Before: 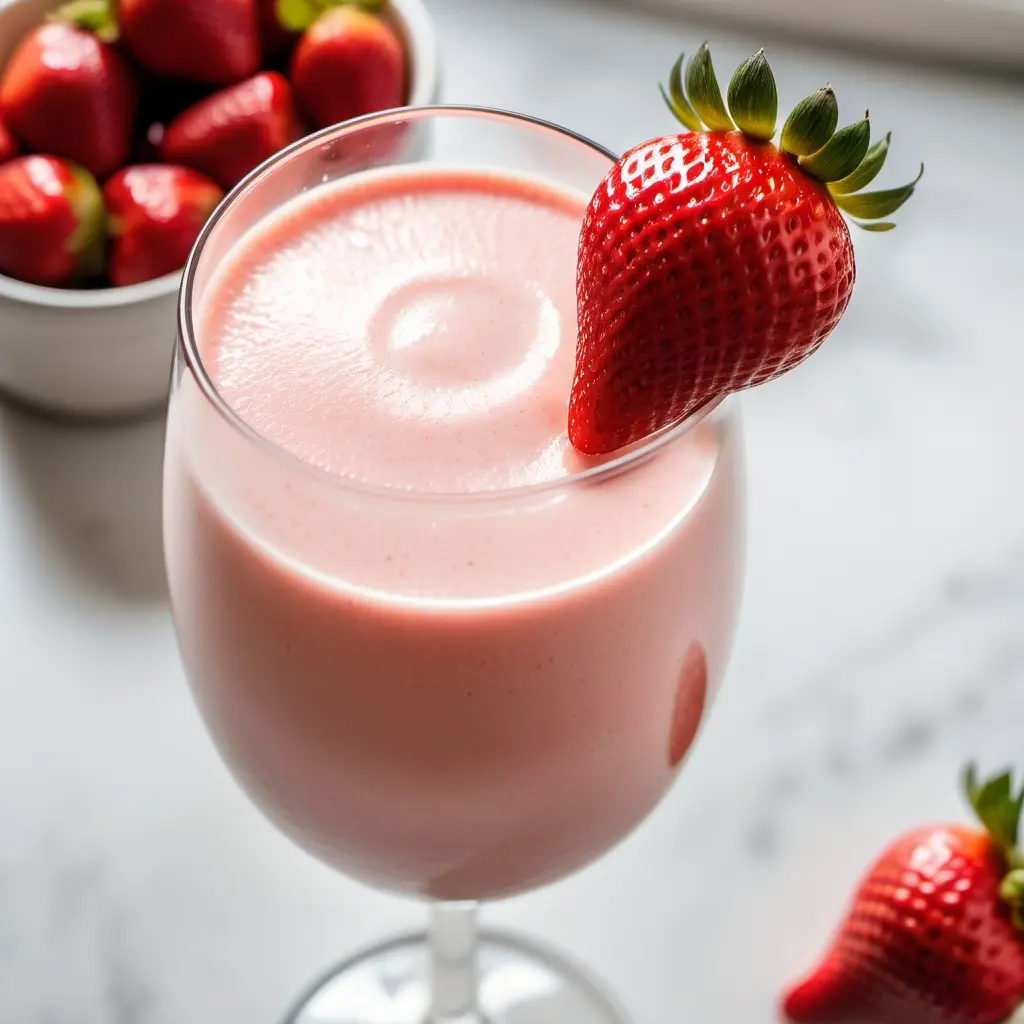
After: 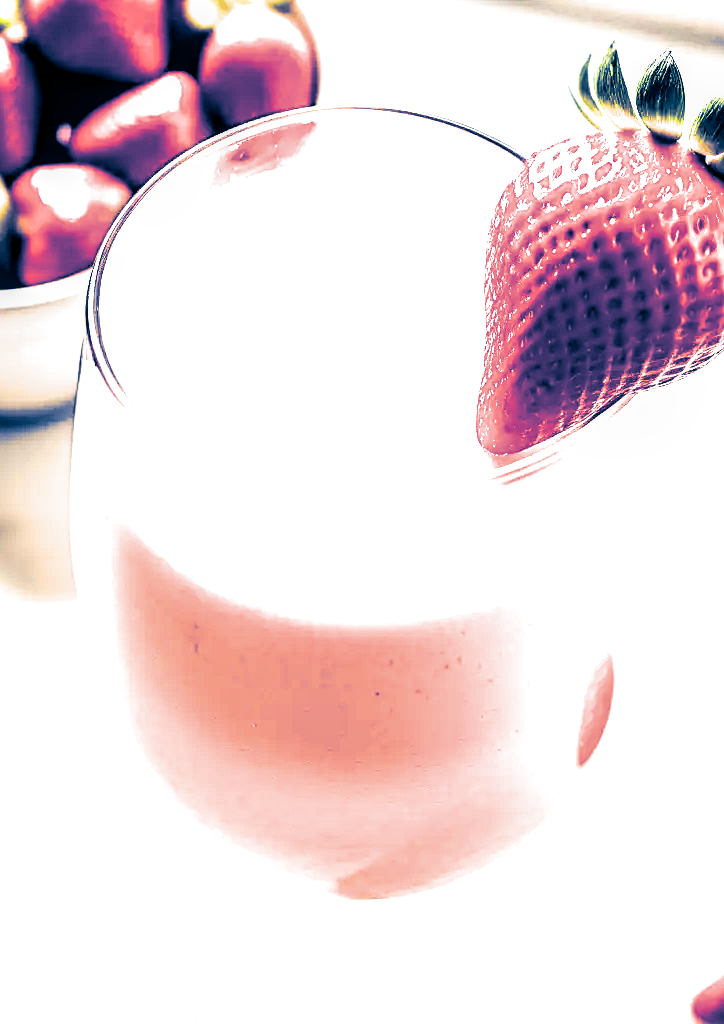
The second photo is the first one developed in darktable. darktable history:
sharpen: on, module defaults
crop and rotate: left 9.061%, right 20.142%
split-toning: shadows › hue 226.8°, shadows › saturation 1, highlights › saturation 0, balance -61.41
filmic rgb: black relative exposure -3.57 EV, white relative exposure 2.29 EV, hardness 3.41
local contrast: detail 130%
exposure: black level correction 0.001, exposure 2 EV, compensate highlight preservation false
haze removal: compatibility mode true, adaptive false
